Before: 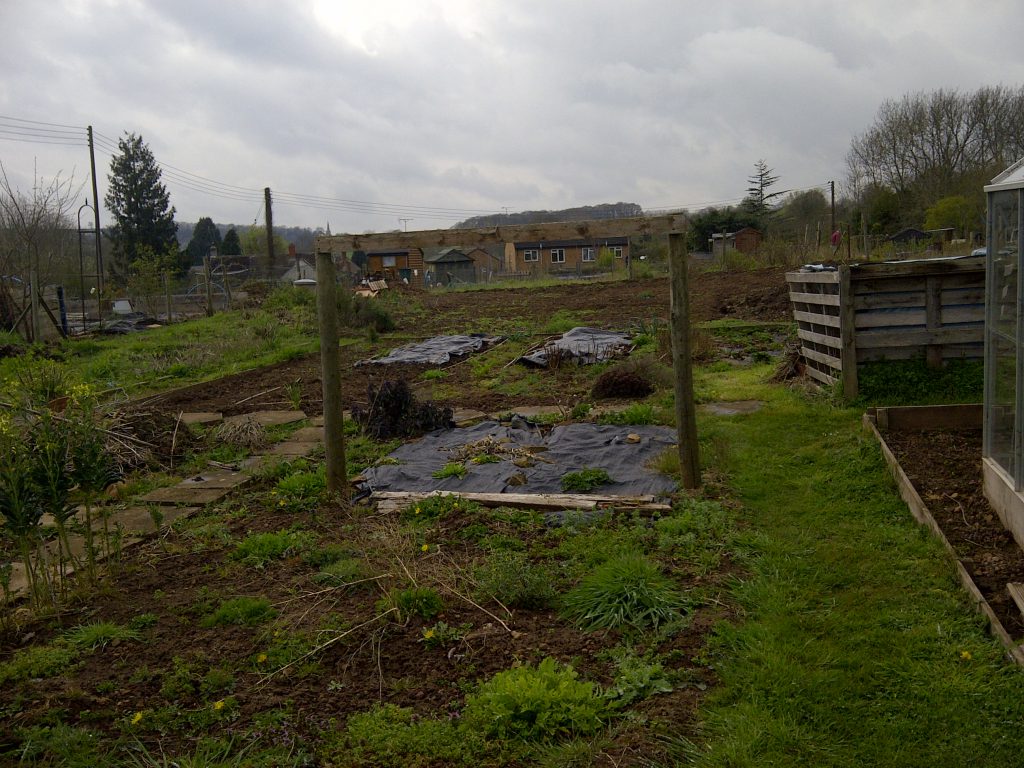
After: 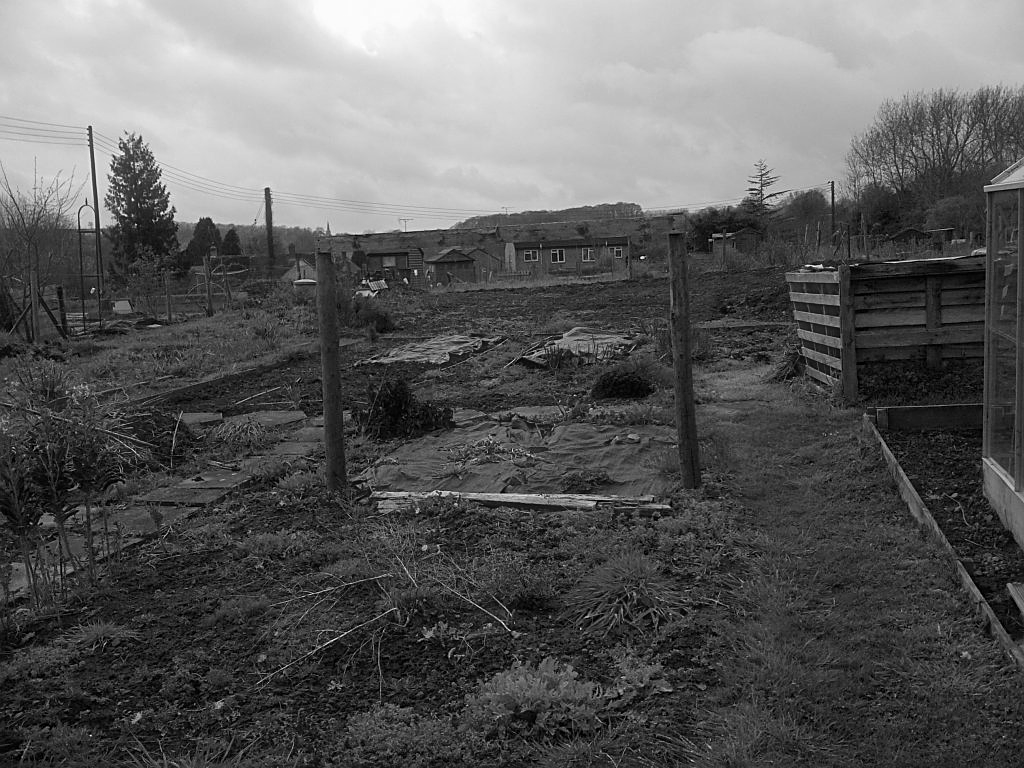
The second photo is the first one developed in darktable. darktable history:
haze removal: strength -0.1, adaptive false
contrast brightness saturation: contrast 0.05
monochrome: a 16.06, b 15.48, size 1
sharpen: on, module defaults
